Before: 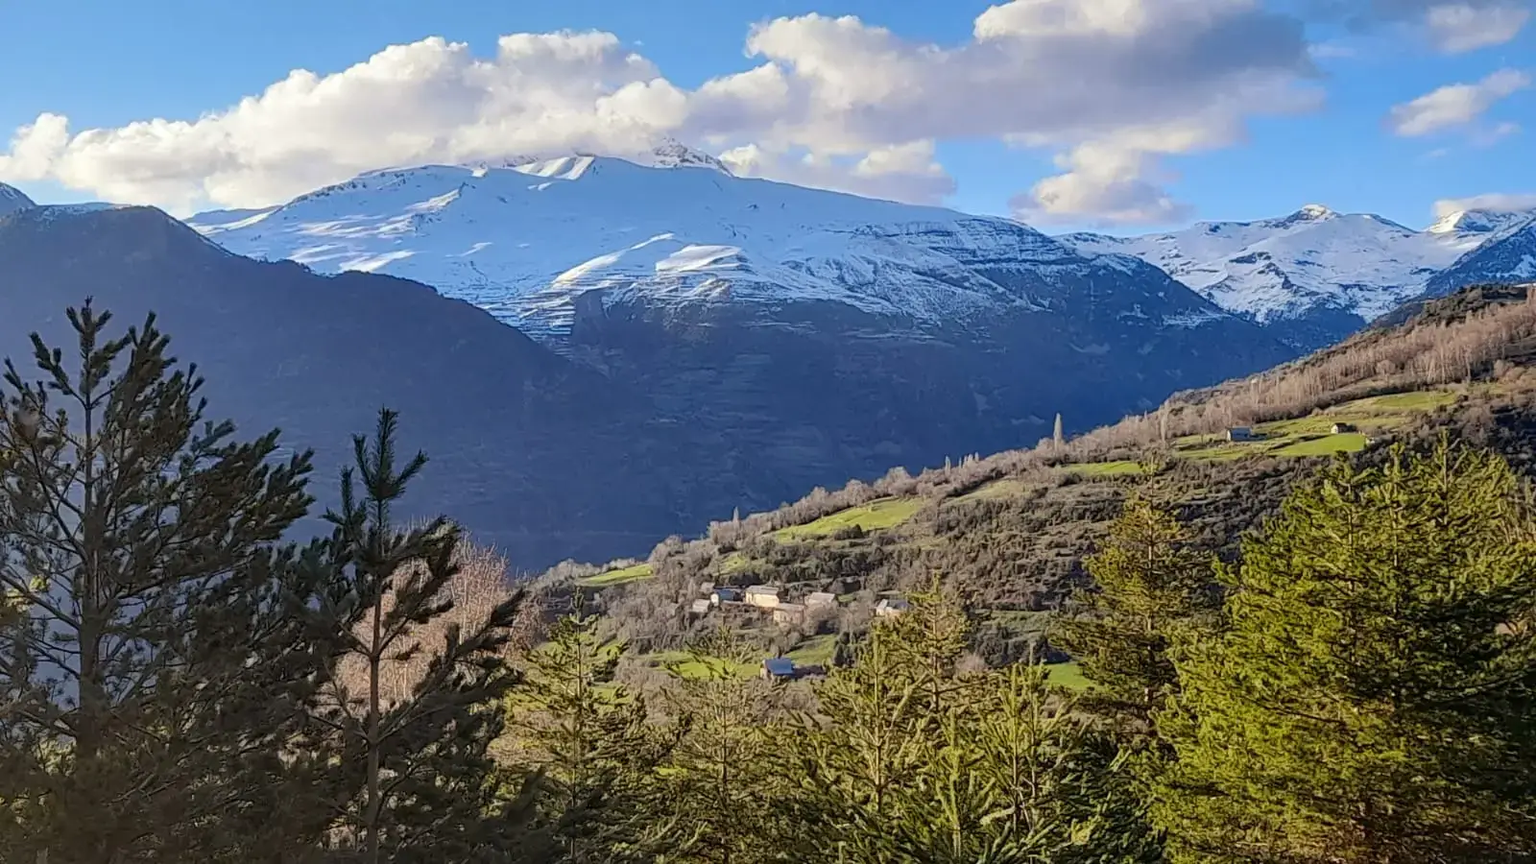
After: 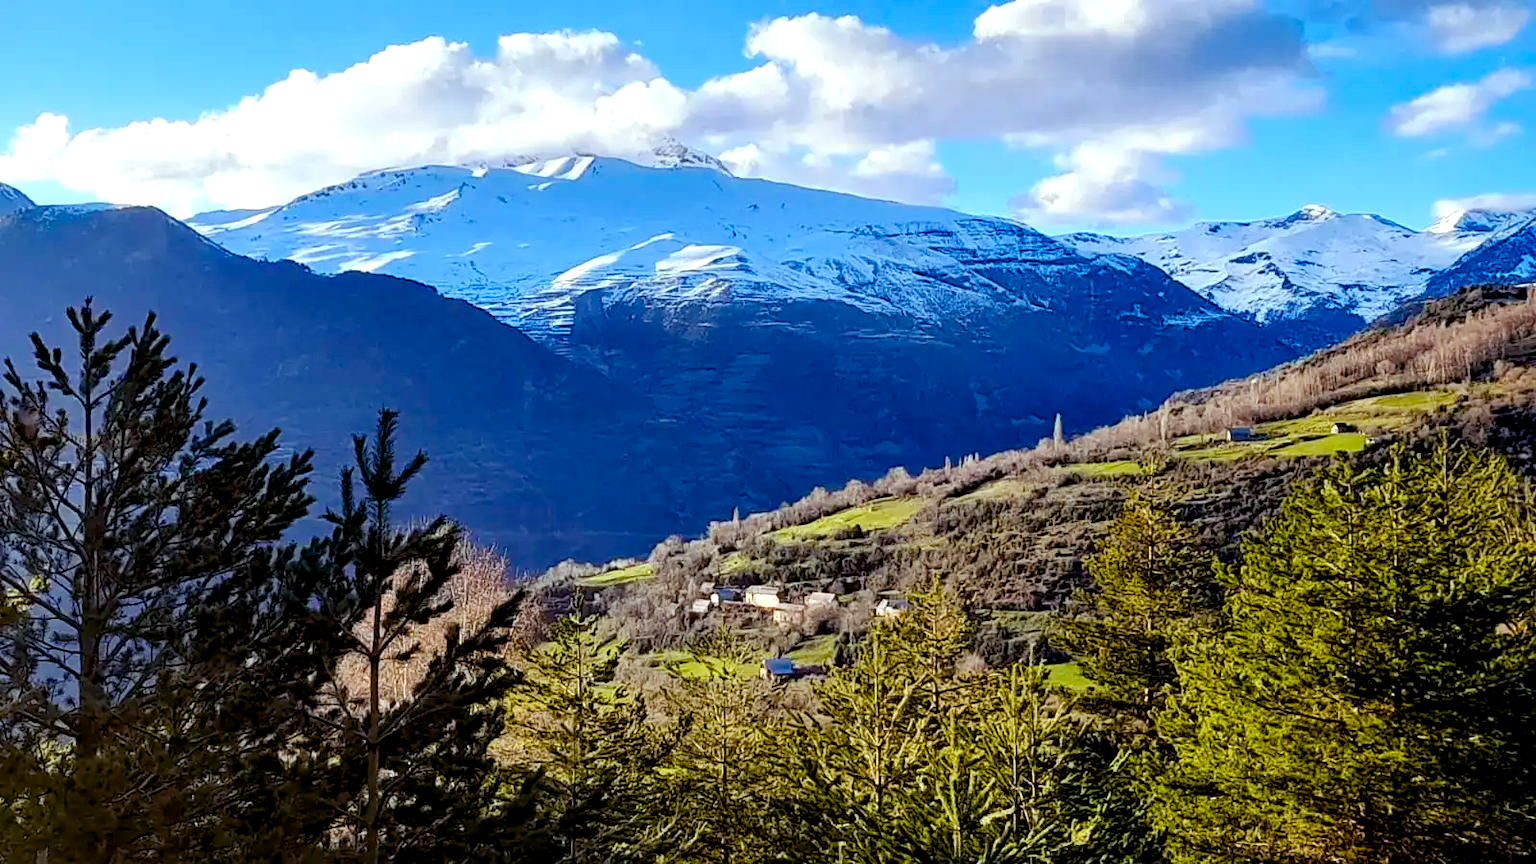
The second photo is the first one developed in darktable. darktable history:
exposure: black level correction 0.009, exposure 0.119 EV, compensate highlight preservation false
color correction: highlights a* -4.18, highlights b* -10.81
color balance rgb: shadows lift › luminance -21.66%, shadows lift › chroma 6.57%, shadows lift › hue 270°, power › chroma 0.68%, power › hue 60°, highlights gain › luminance 6.08%, highlights gain › chroma 1.33%, highlights gain › hue 90°, global offset › luminance -0.87%, perceptual saturation grading › global saturation 26.86%, perceptual saturation grading › highlights -28.39%, perceptual saturation grading › mid-tones 15.22%, perceptual saturation grading › shadows 33.98%, perceptual brilliance grading › highlights 10%, perceptual brilliance grading › mid-tones 5%
